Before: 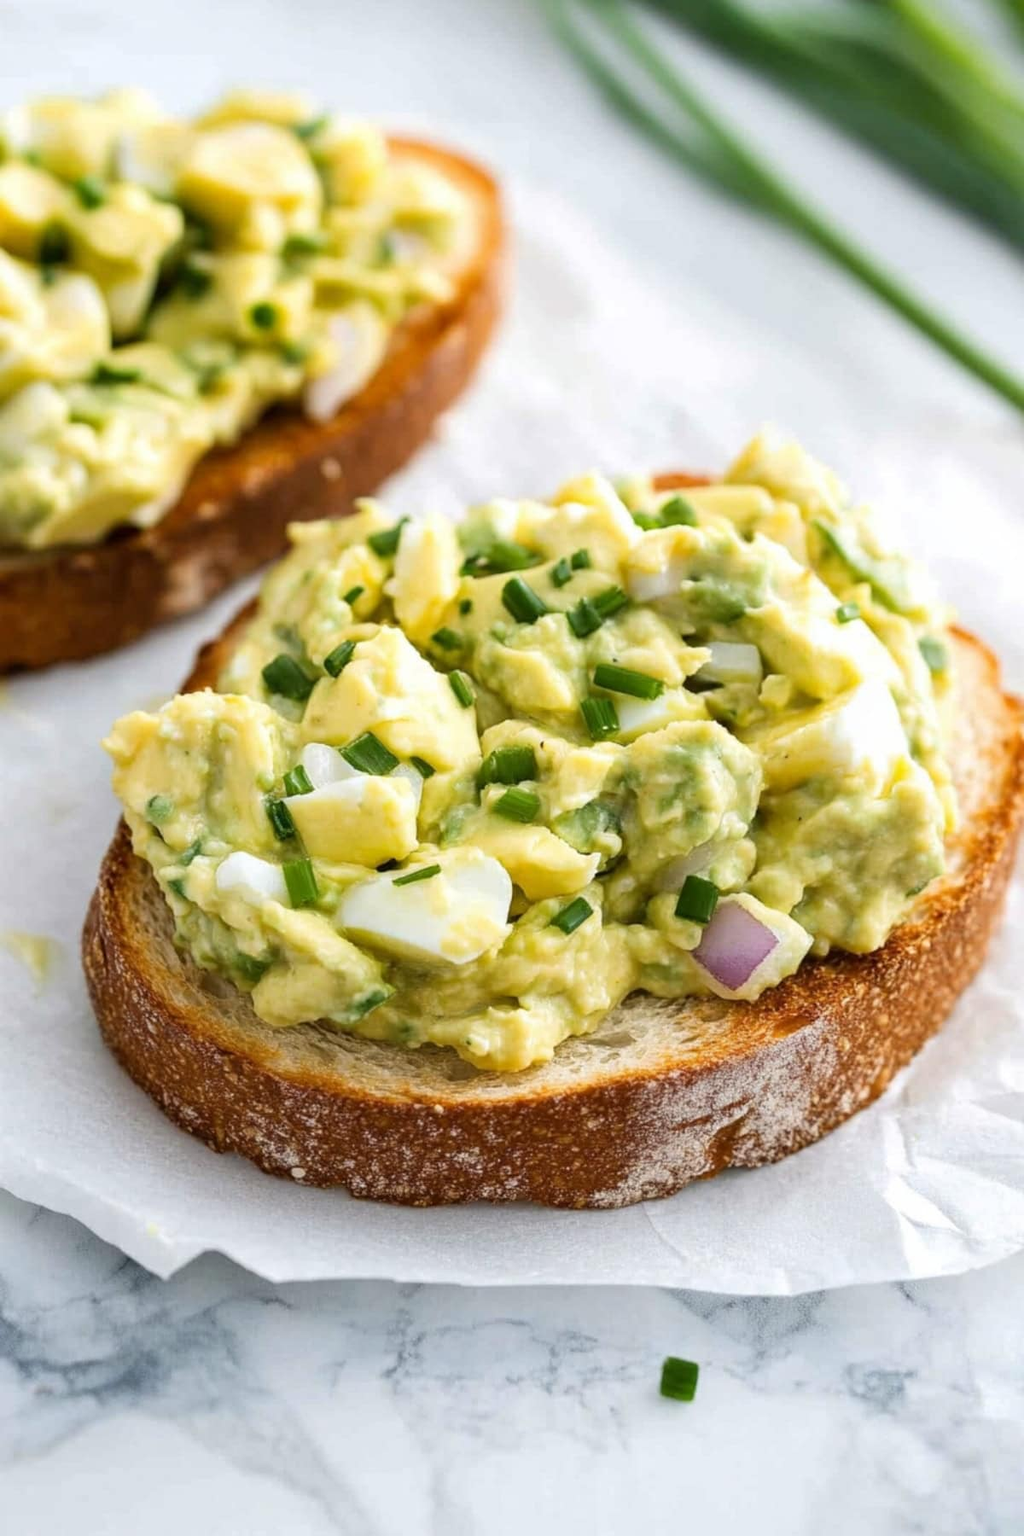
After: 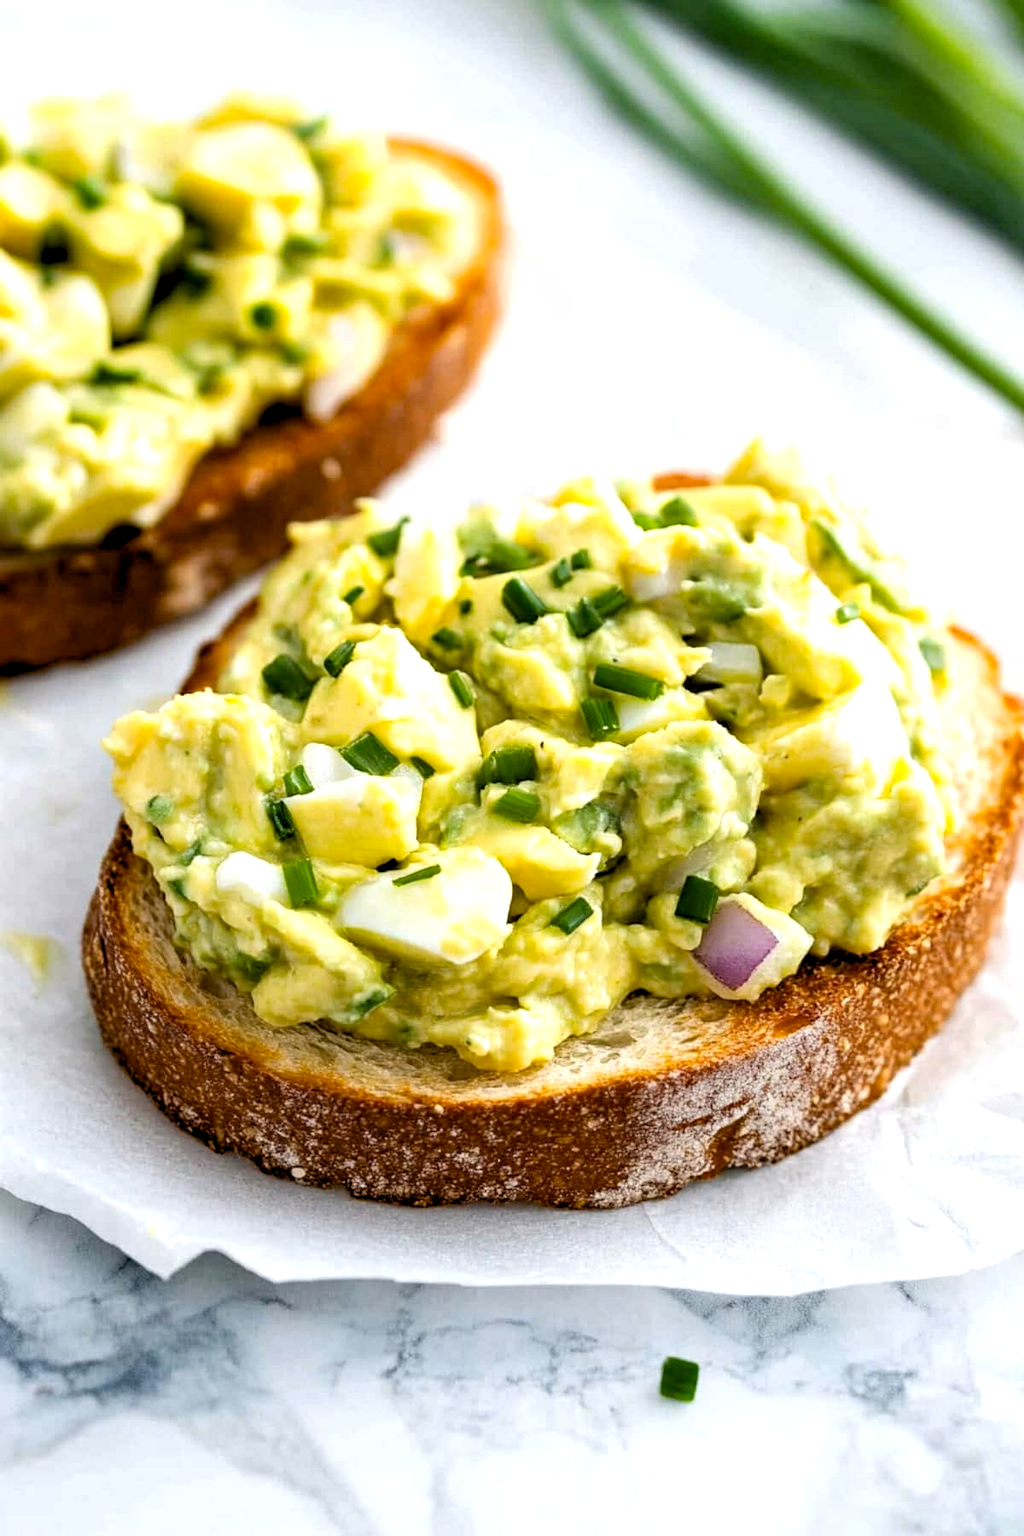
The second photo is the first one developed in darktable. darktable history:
haze removal: strength 0.286, distance 0.253, compatibility mode true, adaptive false
exposure: black level correction 0.009, compensate highlight preservation false
levels: gray 50.81%, levels [0.055, 0.477, 0.9]
